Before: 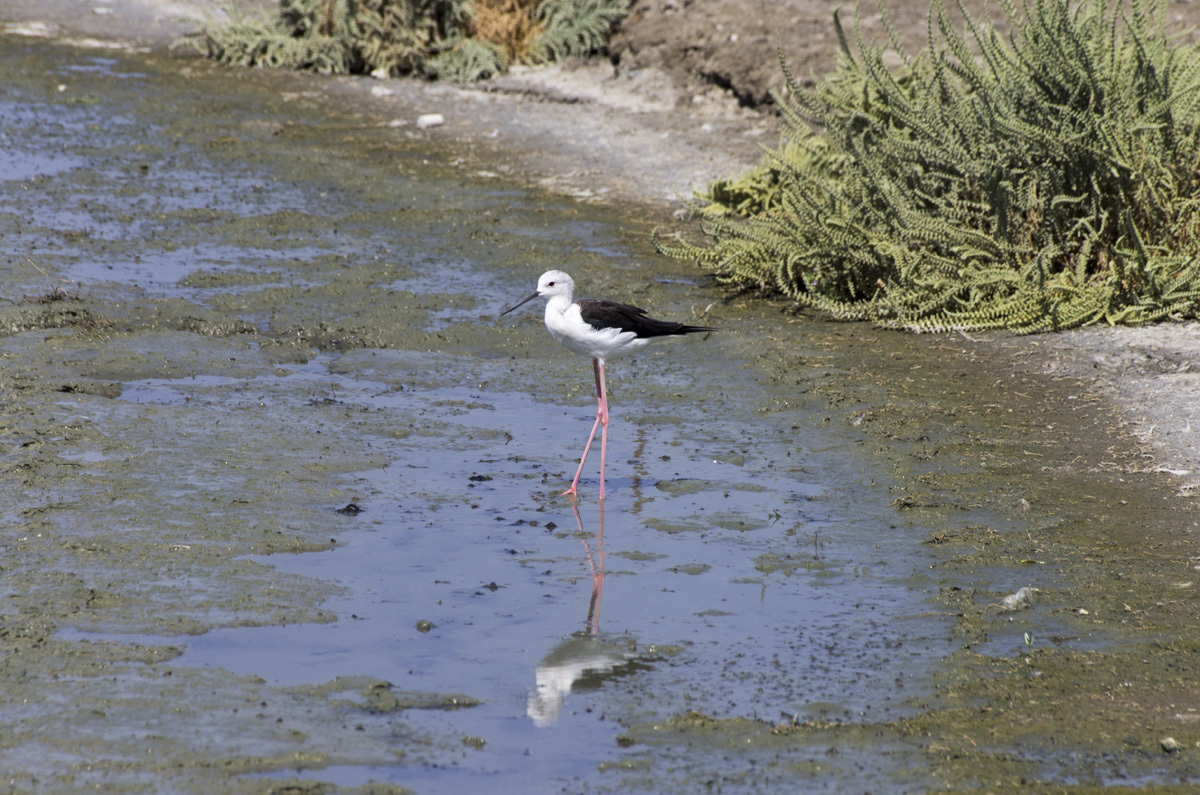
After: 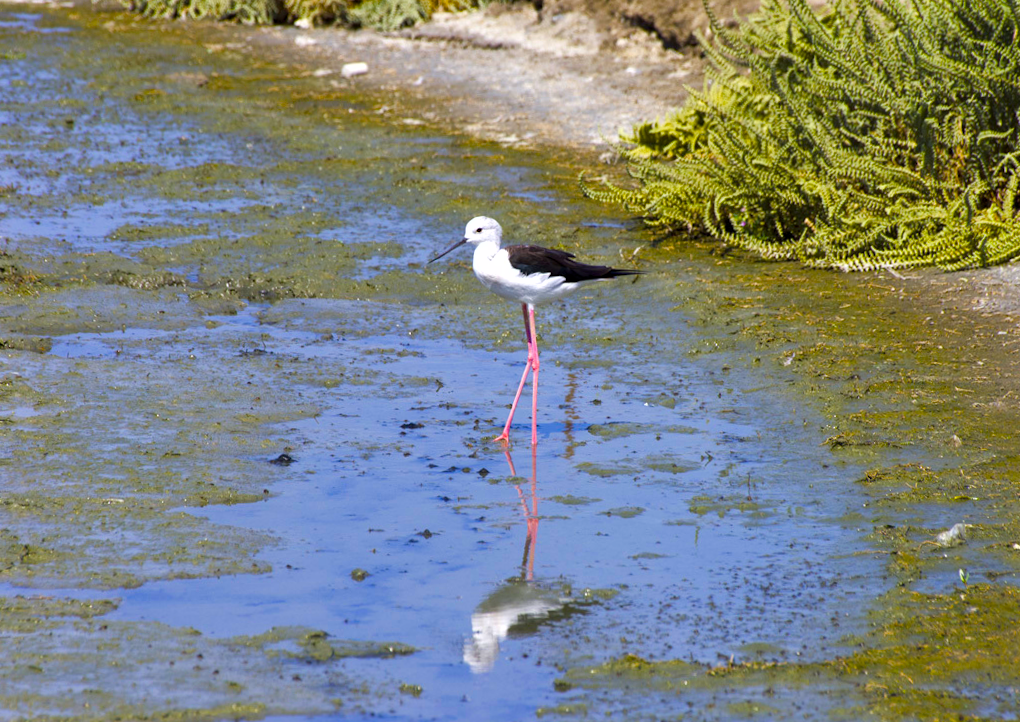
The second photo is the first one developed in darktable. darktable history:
color balance rgb: linear chroma grading › shadows 10%, linear chroma grading › highlights 10%, linear chroma grading › global chroma 15%, linear chroma grading › mid-tones 15%, perceptual saturation grading › global saturation 40%, perceptual saturation grading › highlights -25%, perceptual saturation grading › mid-tones 35%, perceptual saturation grading › shadows 35%, perceptual brilliance grading › global brilliance 11.29%, global vibrance 11.29%
shadows and highlights: low approximation 0.01, soften with gaussian
crop: left 6.446%, top 8.188%, right 9.538%, bottom 3.548%
rotate and perspective: rotation -1.17°, automatic cropping off
